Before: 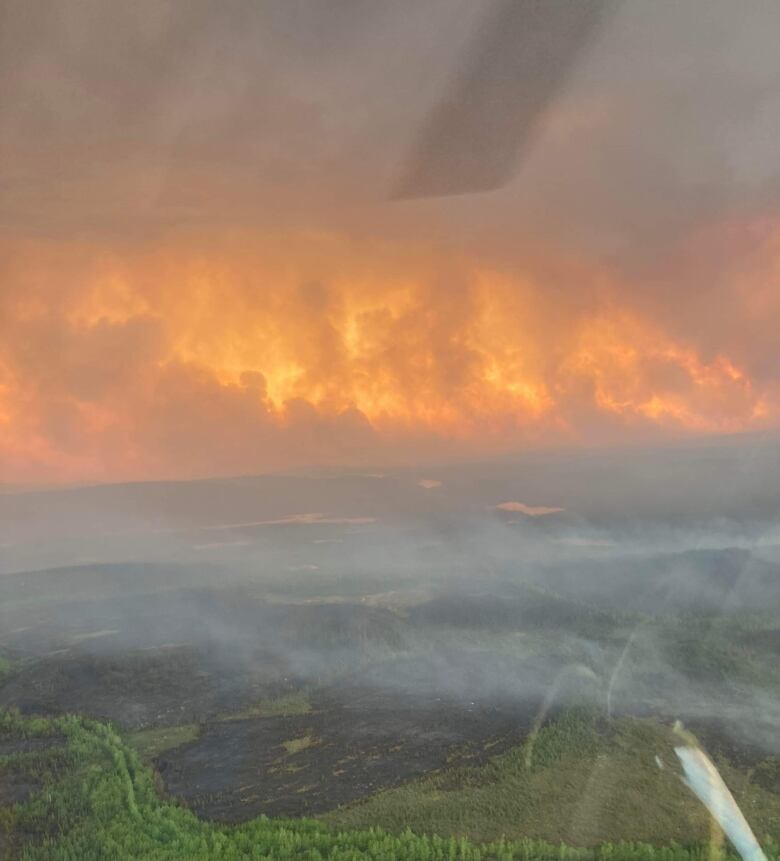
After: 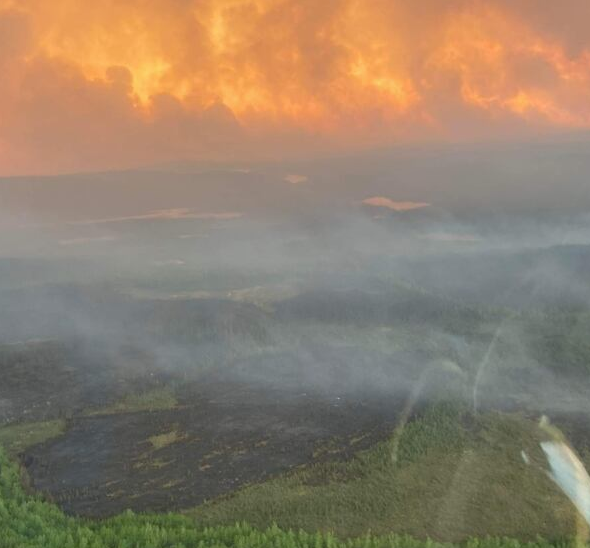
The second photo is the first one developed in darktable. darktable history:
crop and rotate: left 17.297%, top 35.468%, right 6.936%, bottom 0.787%
local contrast: mode bilateral grid, contrast 100, coarseness 99, detail 91%, midtone range 0.2
exposure: compensate exposure bias true, compensate highlight preservation false
